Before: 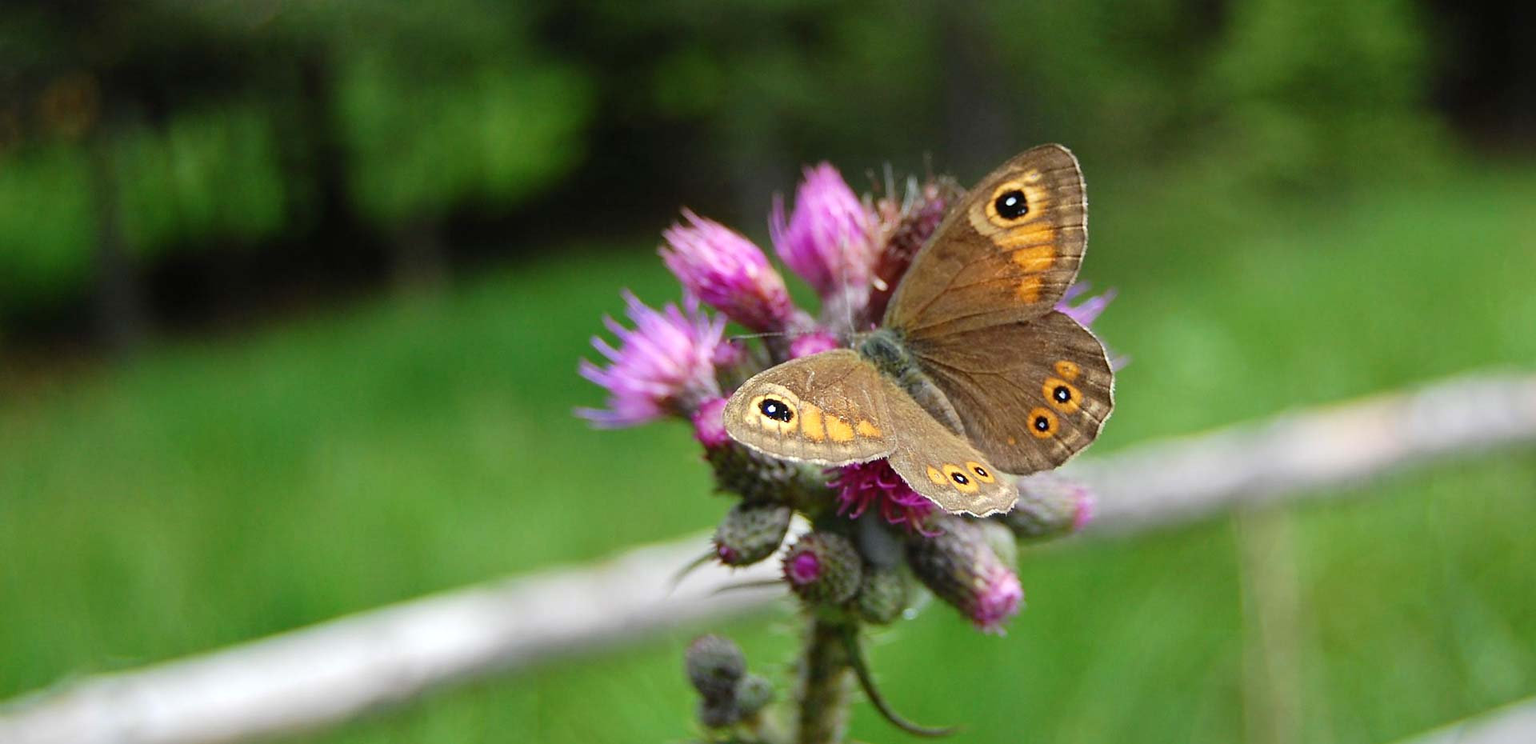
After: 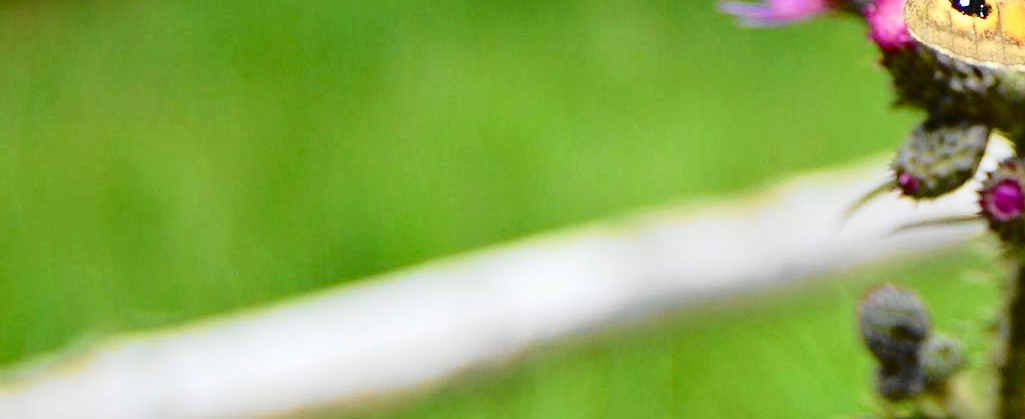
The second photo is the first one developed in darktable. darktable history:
crop and rotate: top 54.778%, right 46.61%, bottom 0.159%
tone curve: curves: ch0 [(0, 0.012) (0.037, 0.03) (0.123, 0.092) (0.19, 0.157) (0.269, 0.27) (0.48, 0.57) (0.595, 0.695) (0.718, 0.823) (0.855, 0.913) (1, 0.982)]; ch1 [(0, 0) (0.243, 0.245) (0.422, 0.415) (0.493, 0.495) (0.508, 0.506) (0.536, 0.542) (0.569, 0.611) (0.611, 0.662) (0.769, 0.807) (1, 1)]; ch2 [(0, 0) (0.249, 0.216) (0.349, 0.321) (0.424, 0.442) (0.476, 0.483) (0.498, 0.499) (0.517, 0.519) (0.532, 0.56) (0.569, 0.624) (0.614, 0.667) (0.706, 0.757) (0.808, 0.809) (0.991, 0.968)], color space Lab, independent channels, preserve colors none
